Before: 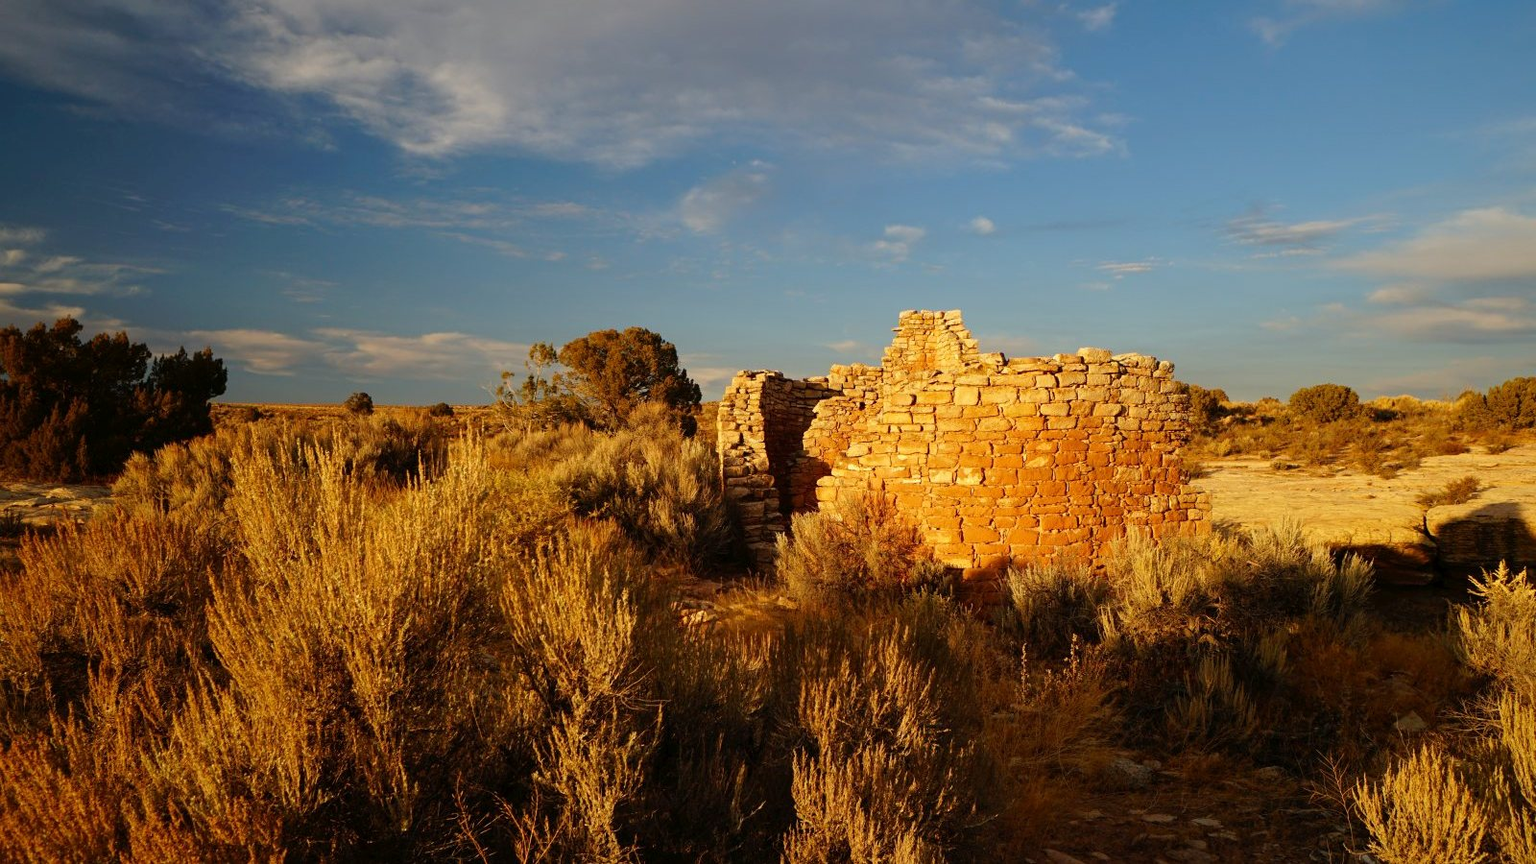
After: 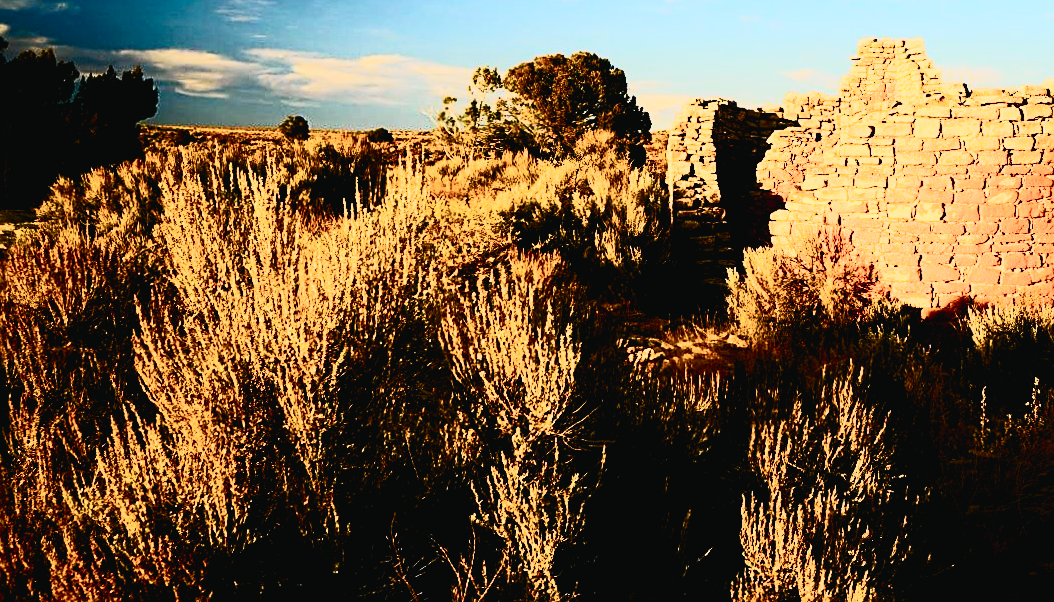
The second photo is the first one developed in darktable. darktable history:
sharpen: on, module defaults
crop and rotate: angle -0.75°, left 4.013%, top 31.534%, right 28.524%
exposure: compensate highlight preservation false
color balance rgb: shadows lift › chroma 7.176%, shadows lift › hue 244.79°, highlights gain › chroma 1.701%, highlights gain › hue 55.08°, global offset › luminance -1.428%, linear chroma grading › global chroma 14.465%, perceptual saturation grading › global saturation 25.608%, perceptual saturation grading › highlights -50.282%, perceptual saturation grading › shadows 30.01%, perceptual brilliance grading › highlights 14.109%, perceptual brilliance grading › shadows -19.39%
tone curve: curves: ch0 [(0, 0.022) (0.114, 0.096) (0.282, 0.299) (0.456, 0.51) (0.613, 0.693) (0.786, 0.843) (0.999, 0.949)]; ch1 [(0, 0) (0.384, 0.365) (0.463, 0.447) (0.486, 0.474) (0.503, 0.5) (0.535, 0.522) (0.555, 0.546) (0.593, 0.599) (0.755, 0.793) (1, 1)]; ch2 [(0, 0) (0.369, 0.375) (0.449, 0.434) (0.501, 0.5) (0.528, 0.517) (0.561, 0.57) (0.612, 0.631) (0.668, 0.659) (1, 1)], color space Lab, independent channels, preserve colors none
tone equalizer: -8 EV -0.75 EV, -7 EV -0.731 EV, -6 EV -0.592 EV, -5 EV -0.395 EV, -3 EV 0.372 EV, -2 EV 0.6 EV, -1 EV 0.697 EV, +0 EV 0.722 EV, edges refinement/feathering 500, mask exposure compensation -1.57 EV, preserve details guided filter
contrast brightness saturation: contrast 0.636, brightness 0.332, saturation 0.149
filmic rgb: black relative exposure -16 EV, white relative exposure 6.85 EV, hardness 4.67
